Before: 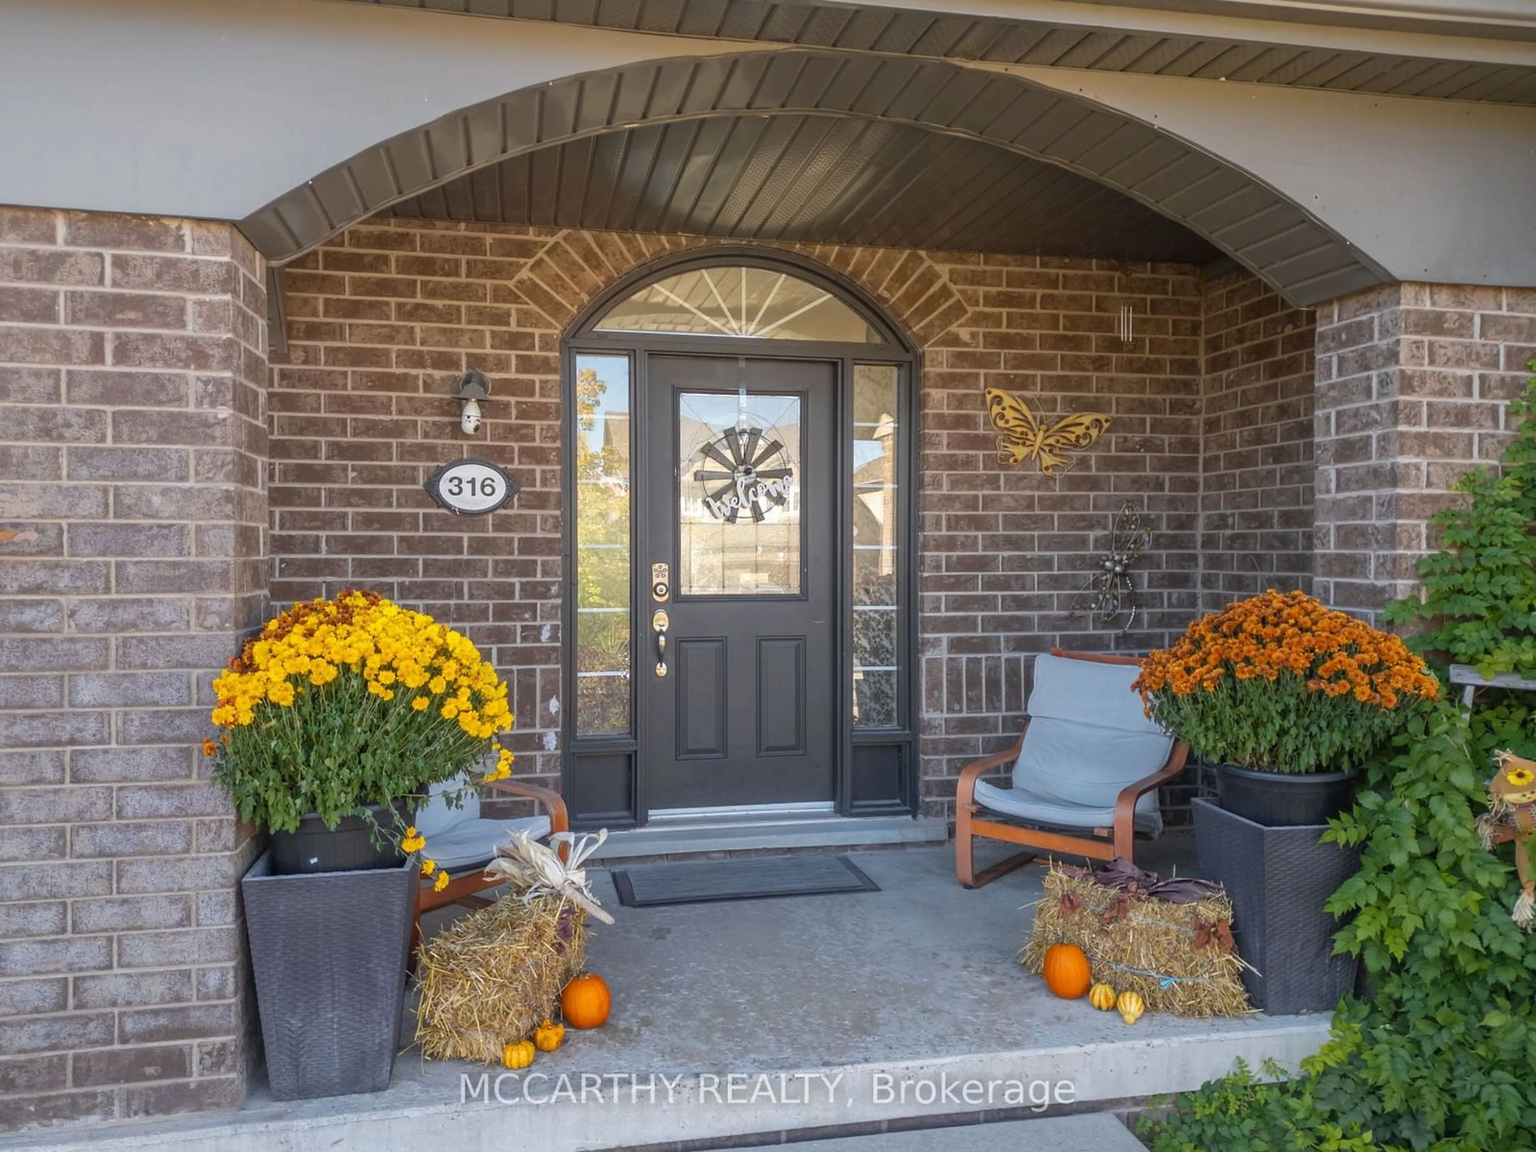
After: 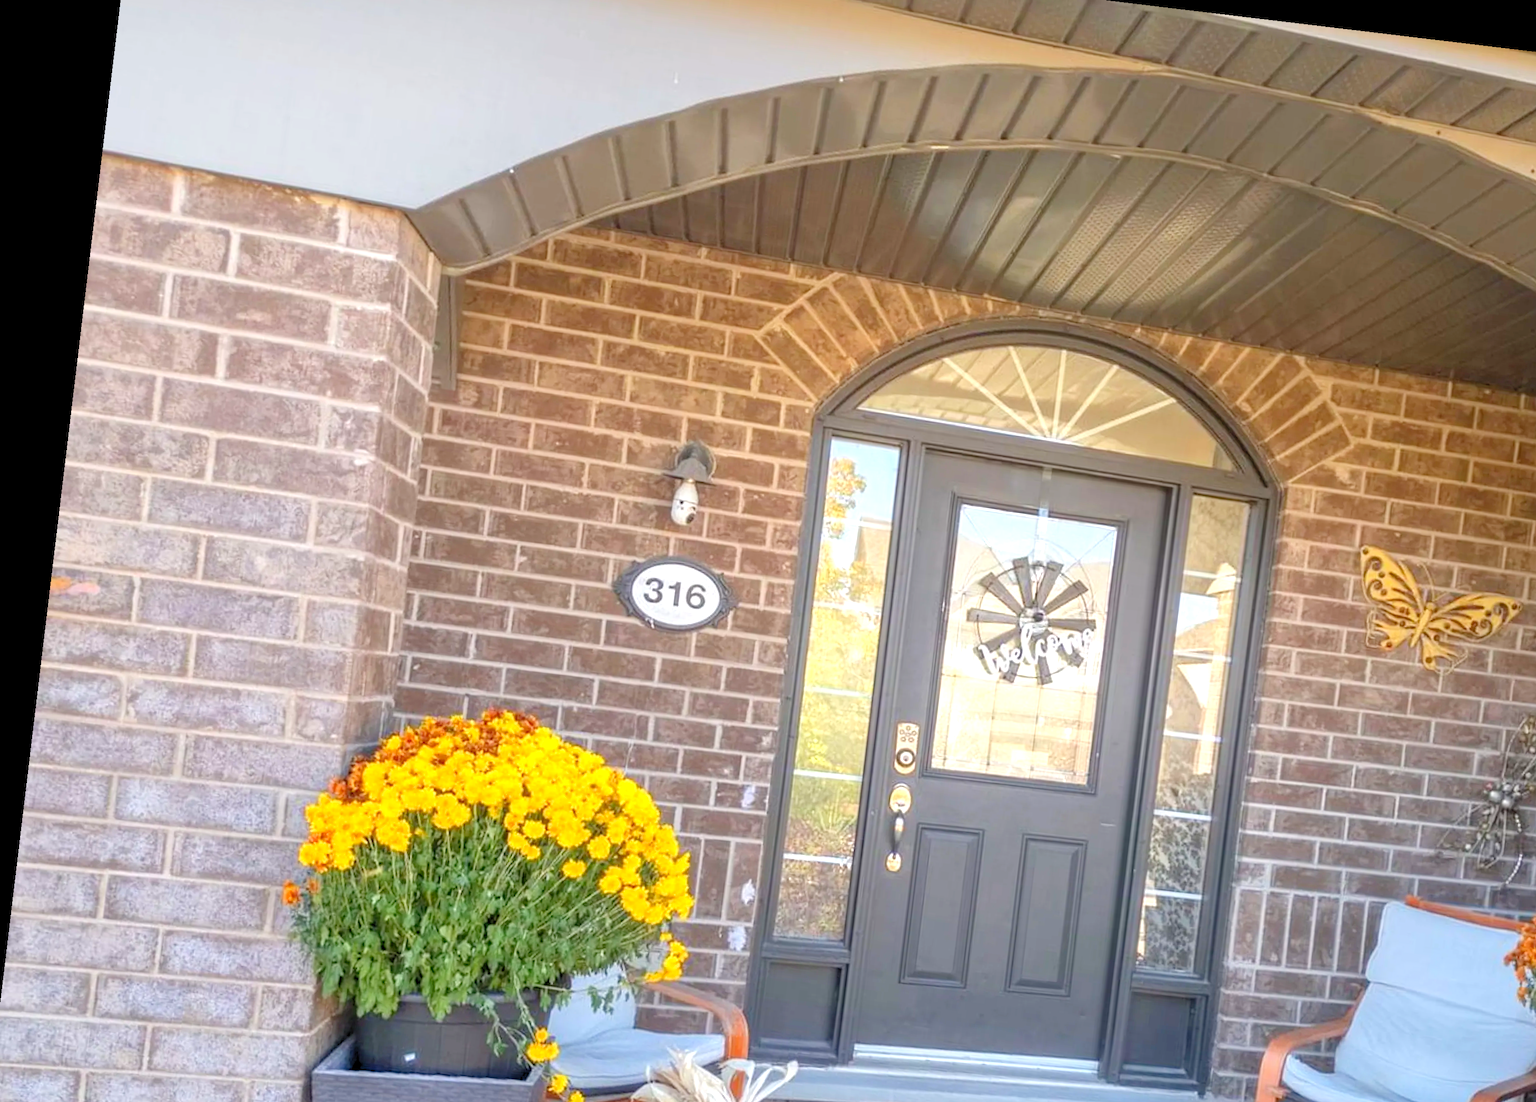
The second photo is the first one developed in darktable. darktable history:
crop and rotate: angle -6.85°, left 2.099%, top 6.674%, right 27.64%, bottom 30.164%
levels: levels [0.036, 0.364, 0.827]
